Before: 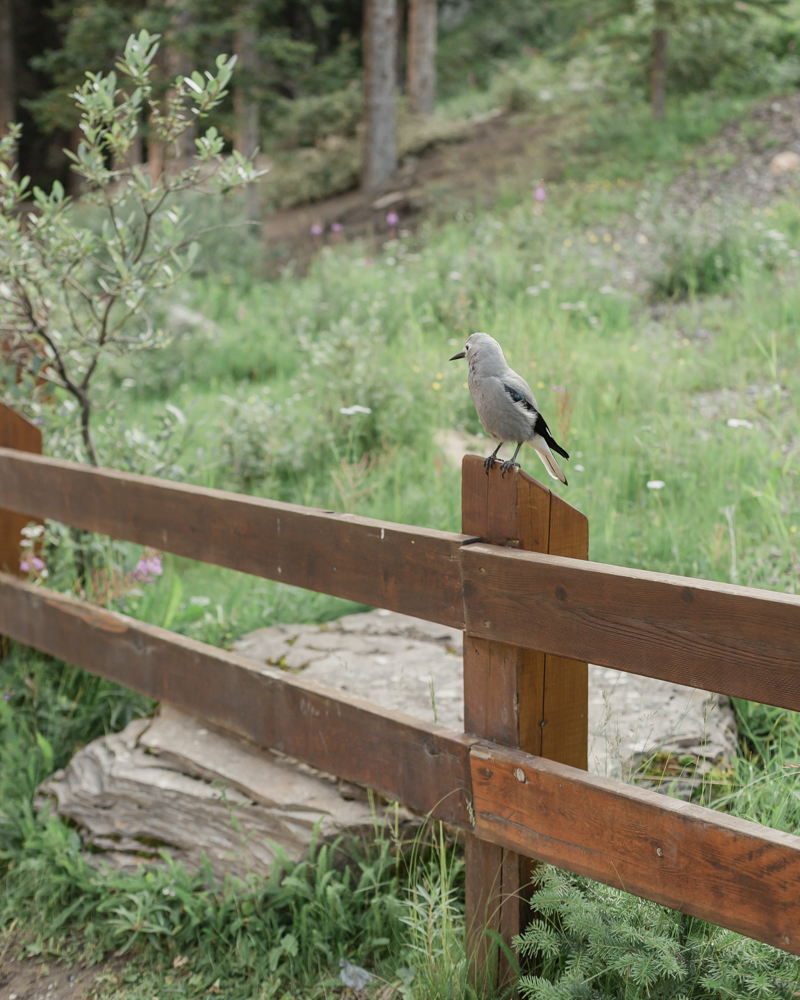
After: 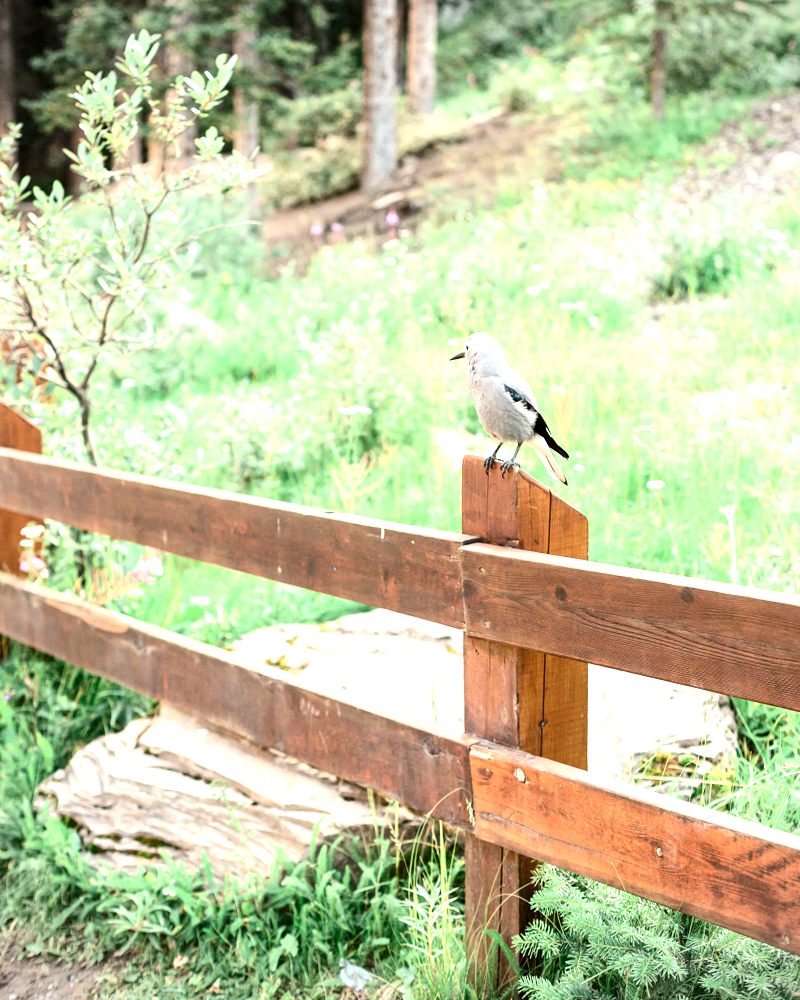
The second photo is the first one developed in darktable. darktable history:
contrast brightness saturation: contrast 0.22
local contrast: highlights 100%, shadows 100%, detail 131%, midtone range 0.2
vignetting: fall-off start 91.19%
exposure: exposure 1.5 EV, compensate highlight preservation false
